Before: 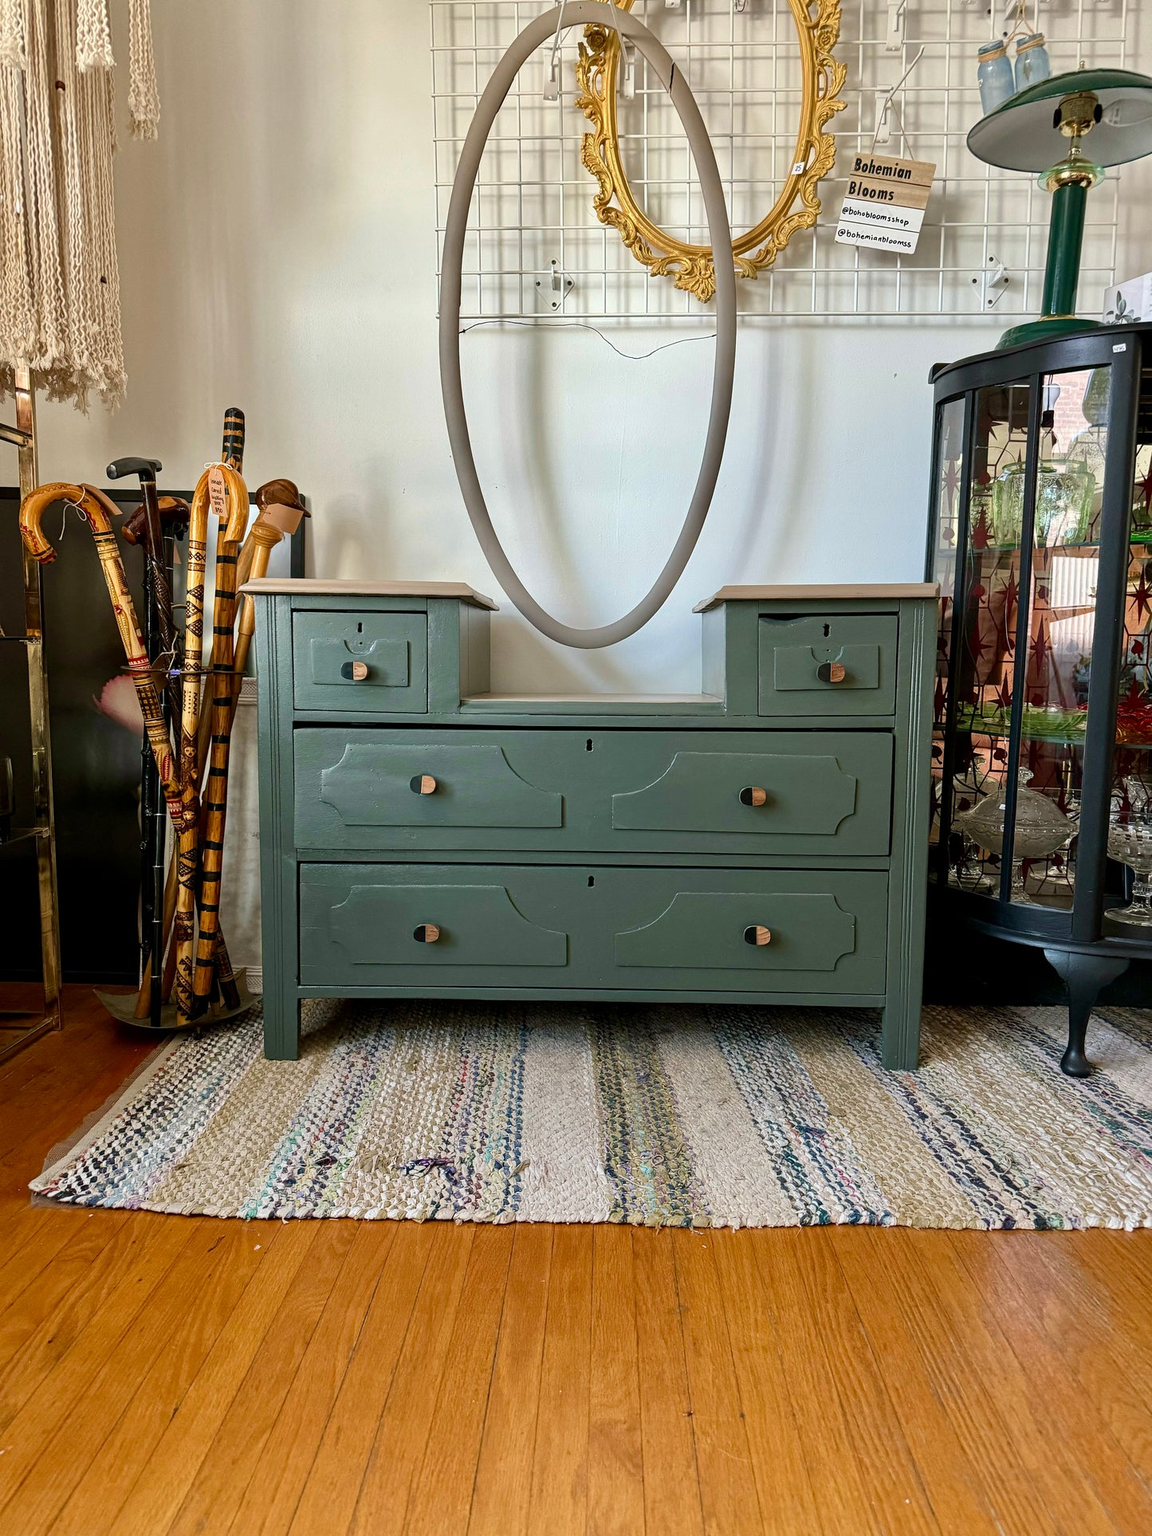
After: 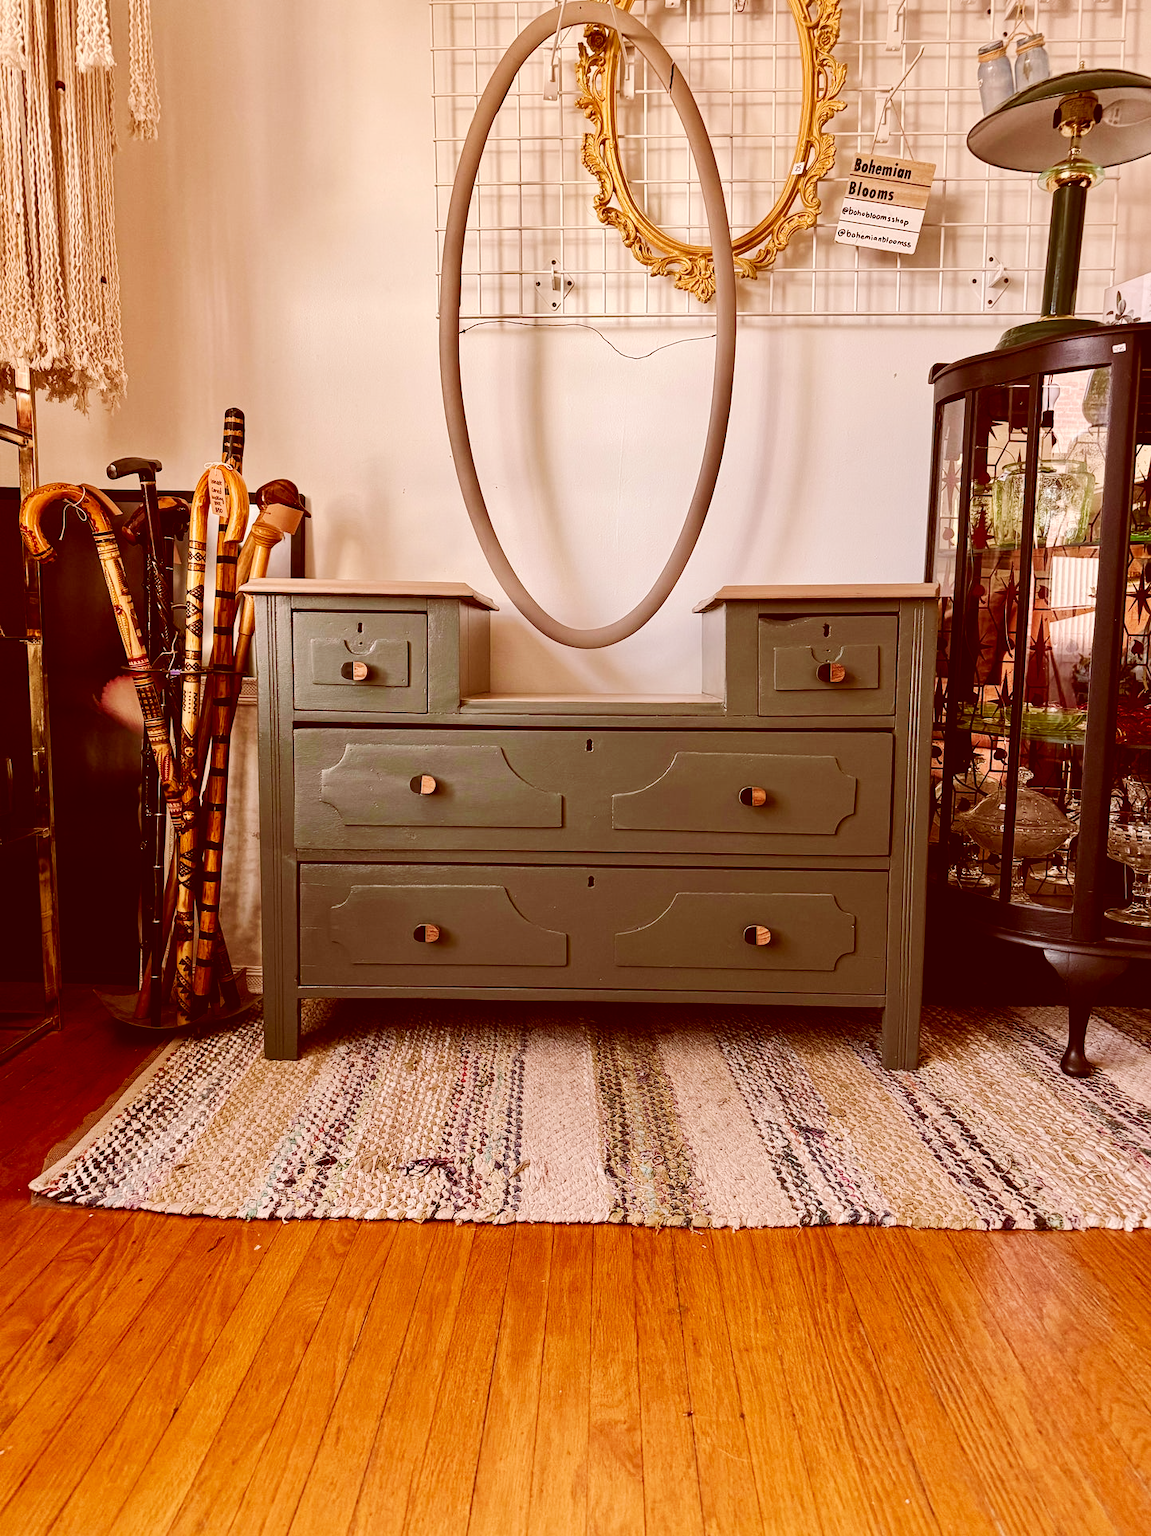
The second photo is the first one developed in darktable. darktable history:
color correction: highlights a* 9.03, highlights b* 8.71, shadows a* 40, shadows b* 40, saturation 0.8
tone curve: curves: ch0 [(0, 0) (0.003, 0.005) (0.011, 0.011) (0.025, 0.022) (0.044, 0.035) (0.069, 0.051) (0.1, 0.073) (0.136, 0.106) (0.177, 0.147) (0.224, 0.195) (0.277, 0.253) (0.335, 0.315) (0.399, 0.388) (0.468, 0.488) (0.543, 0.586) (0.623, 0.685) (0.709, 0.764) (0.801, 0.838) (0.898, 0.908) (1, 1)], preserve colors none
white balance: emerald 1
